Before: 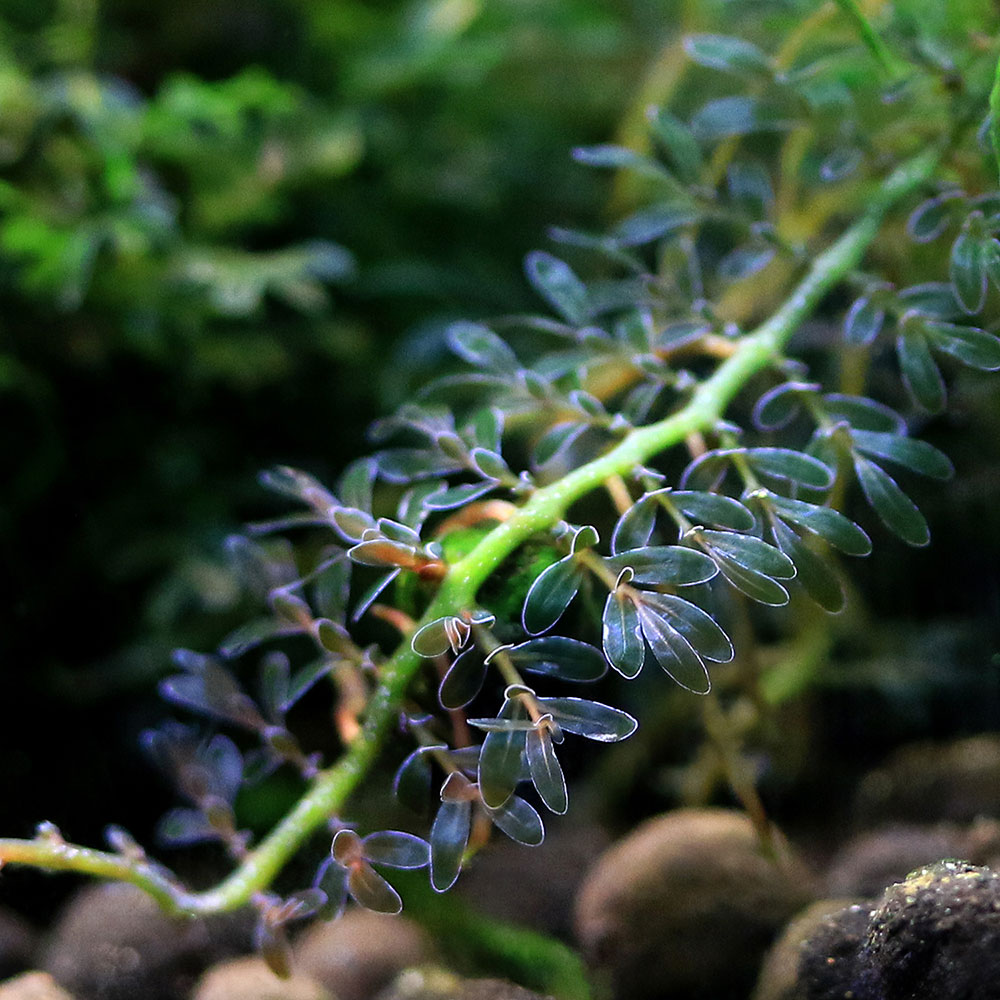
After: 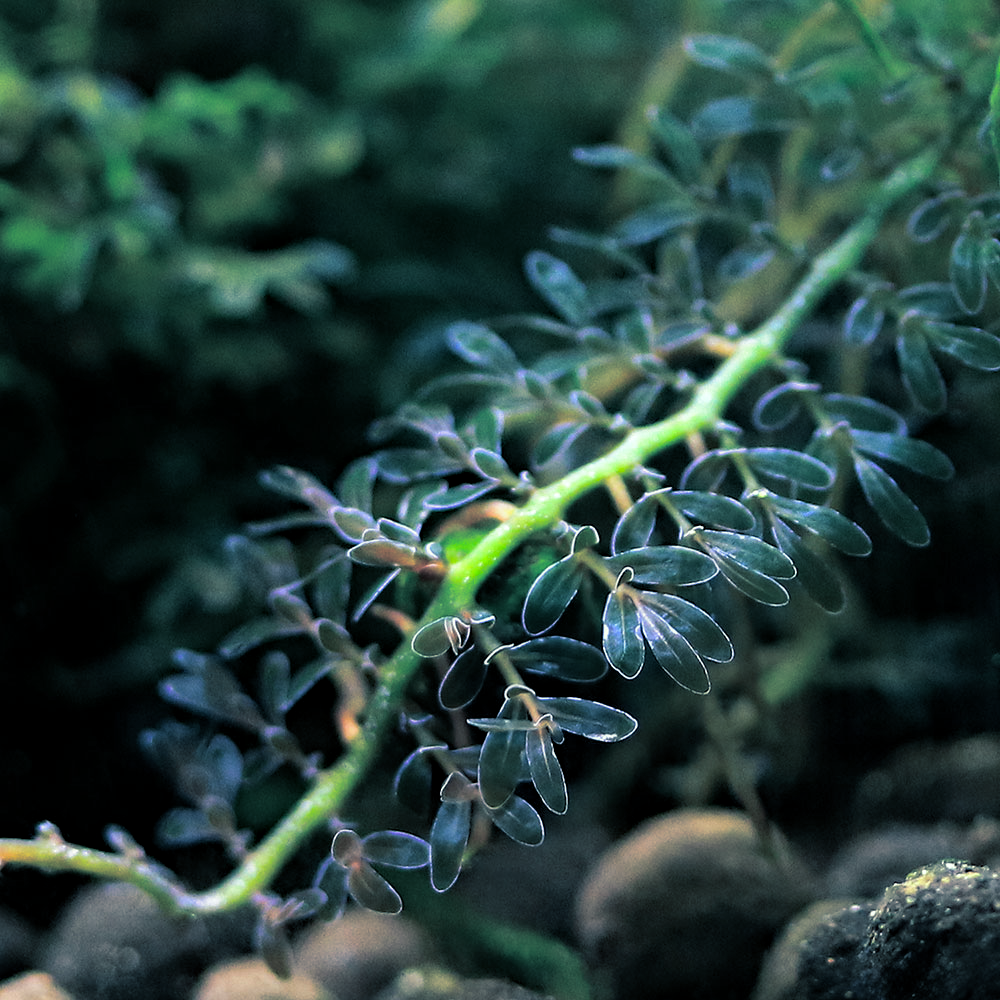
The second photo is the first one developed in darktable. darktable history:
split-toning: shadows › hue 205.2°, shadows › saturation 0.43, highlights › hue 54°, highlights › saturation 0.54
color correction: highlights a* -8, highlights b* 3.1
haze removal: compatibility mode true, adaptive false
